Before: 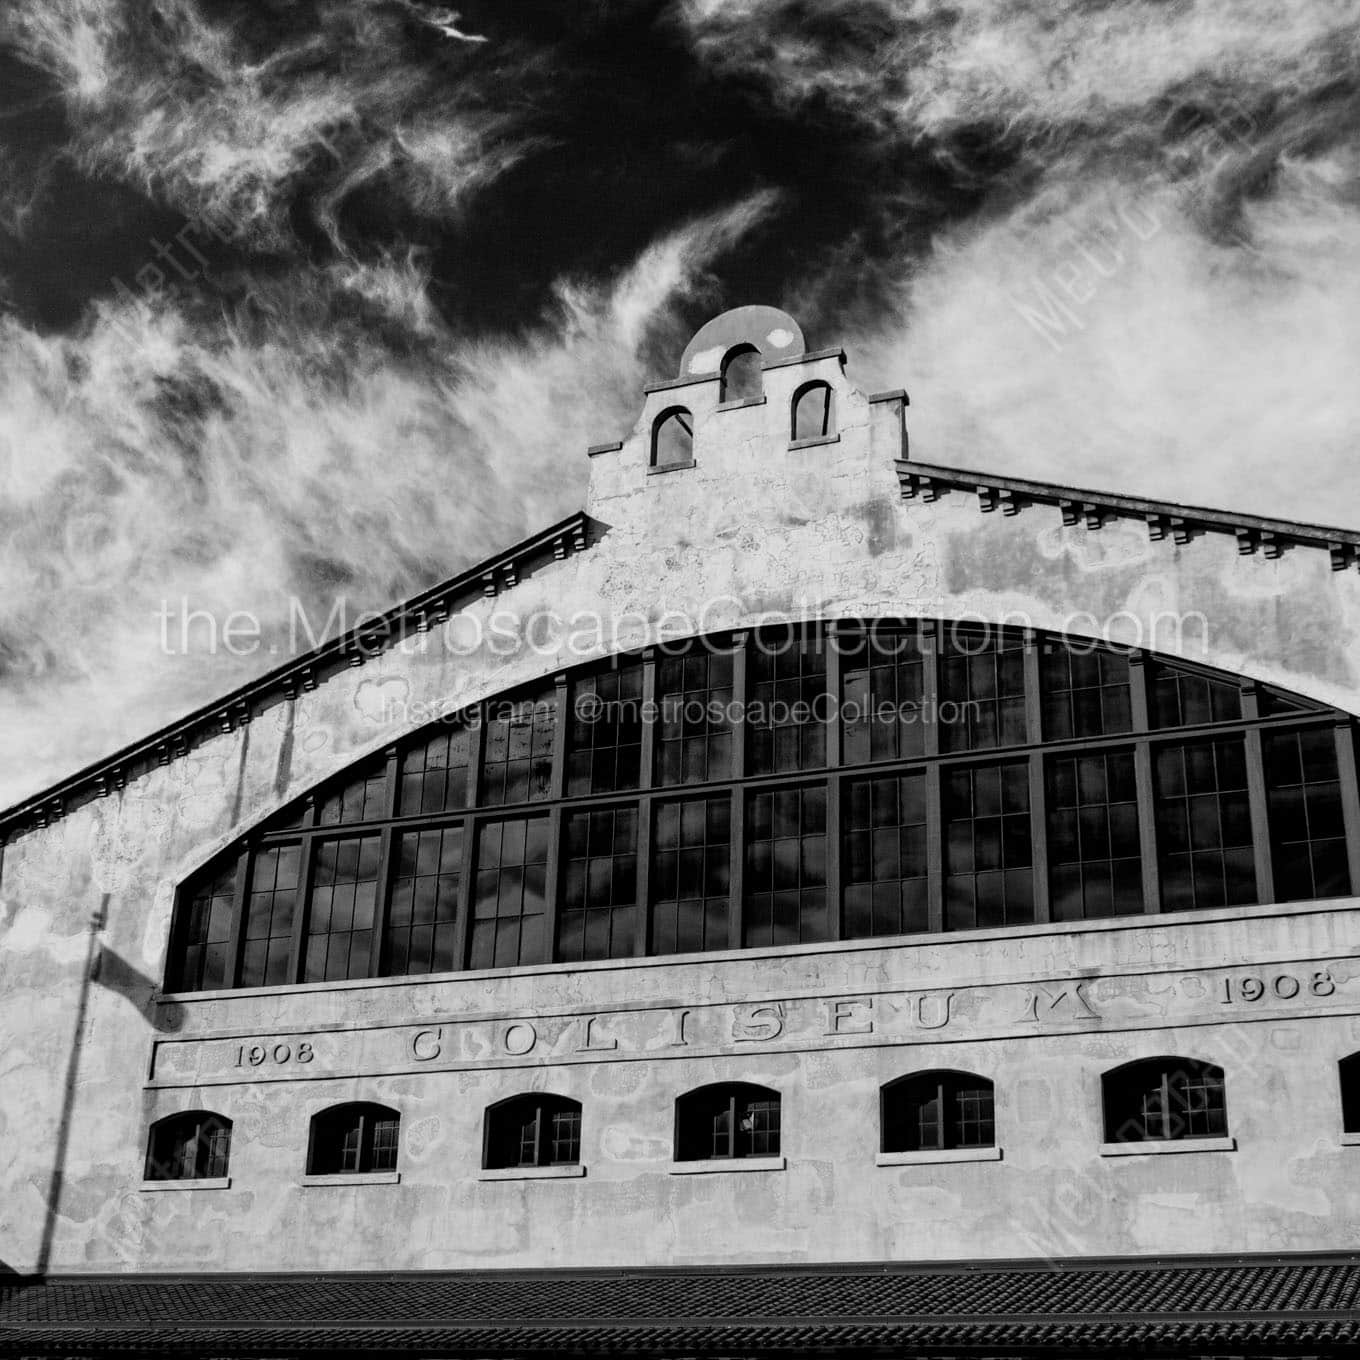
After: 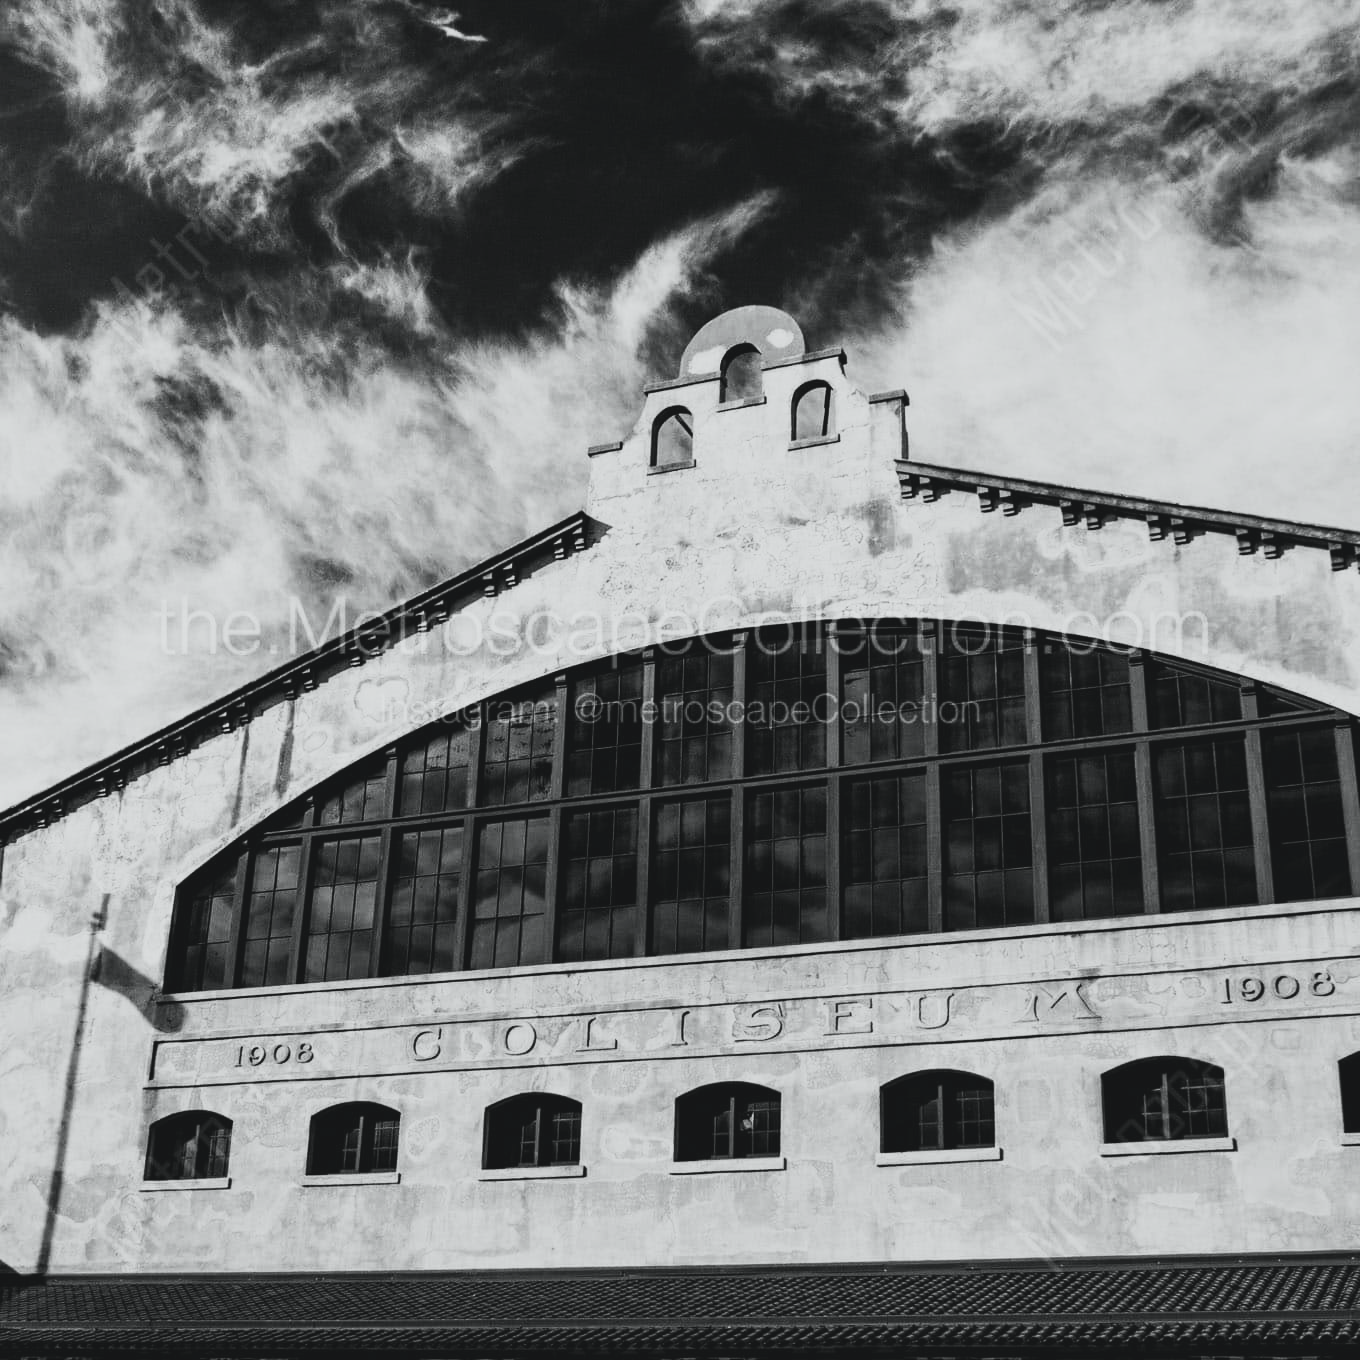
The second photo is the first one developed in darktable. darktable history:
tone curve: curves: ch0 [(0, 0.015) (0.037, 0.022) (0.131, 0.116) (0.316, 0.345) (0.49, 0.615) (0.677, 0.82) (0.813, 0.891) (1, 0.955)]; ch1 [(0, 0) (0.366, 0.367) (0.475, 0.462) (0.494, 0.496) (0.504, 0.497) (0.554, 0.571) (0.618, 0.668) (1, 1)]; ch2 [(0, 0) (0.333, 0.346) (0.375, 0.375) (0.435, 0.424) (0.476, 0.492) (0.502, 0.499) (0.525, 0.522) (0.558, 0.575) (0.614, 0.656) (1, 1)], color space Lab, independent channels, preserve colors none
exposure: black level correction -0.015, exposure -0.5 EV, compensate highlight preservation false
